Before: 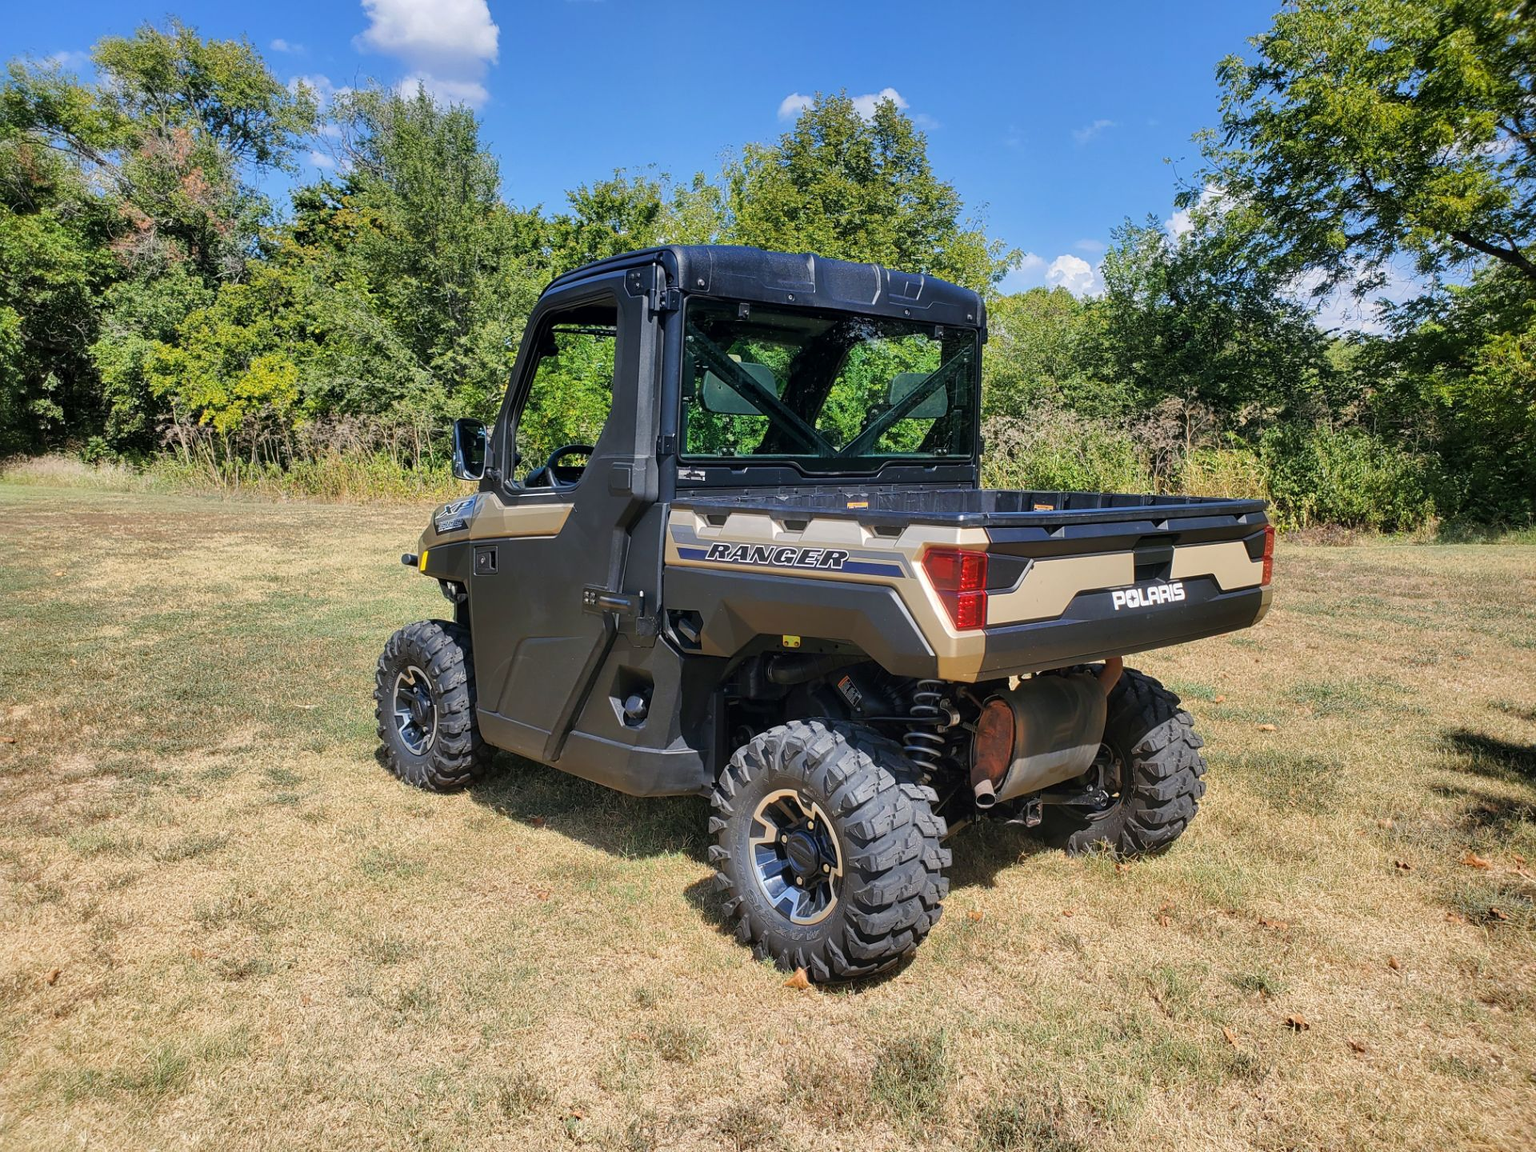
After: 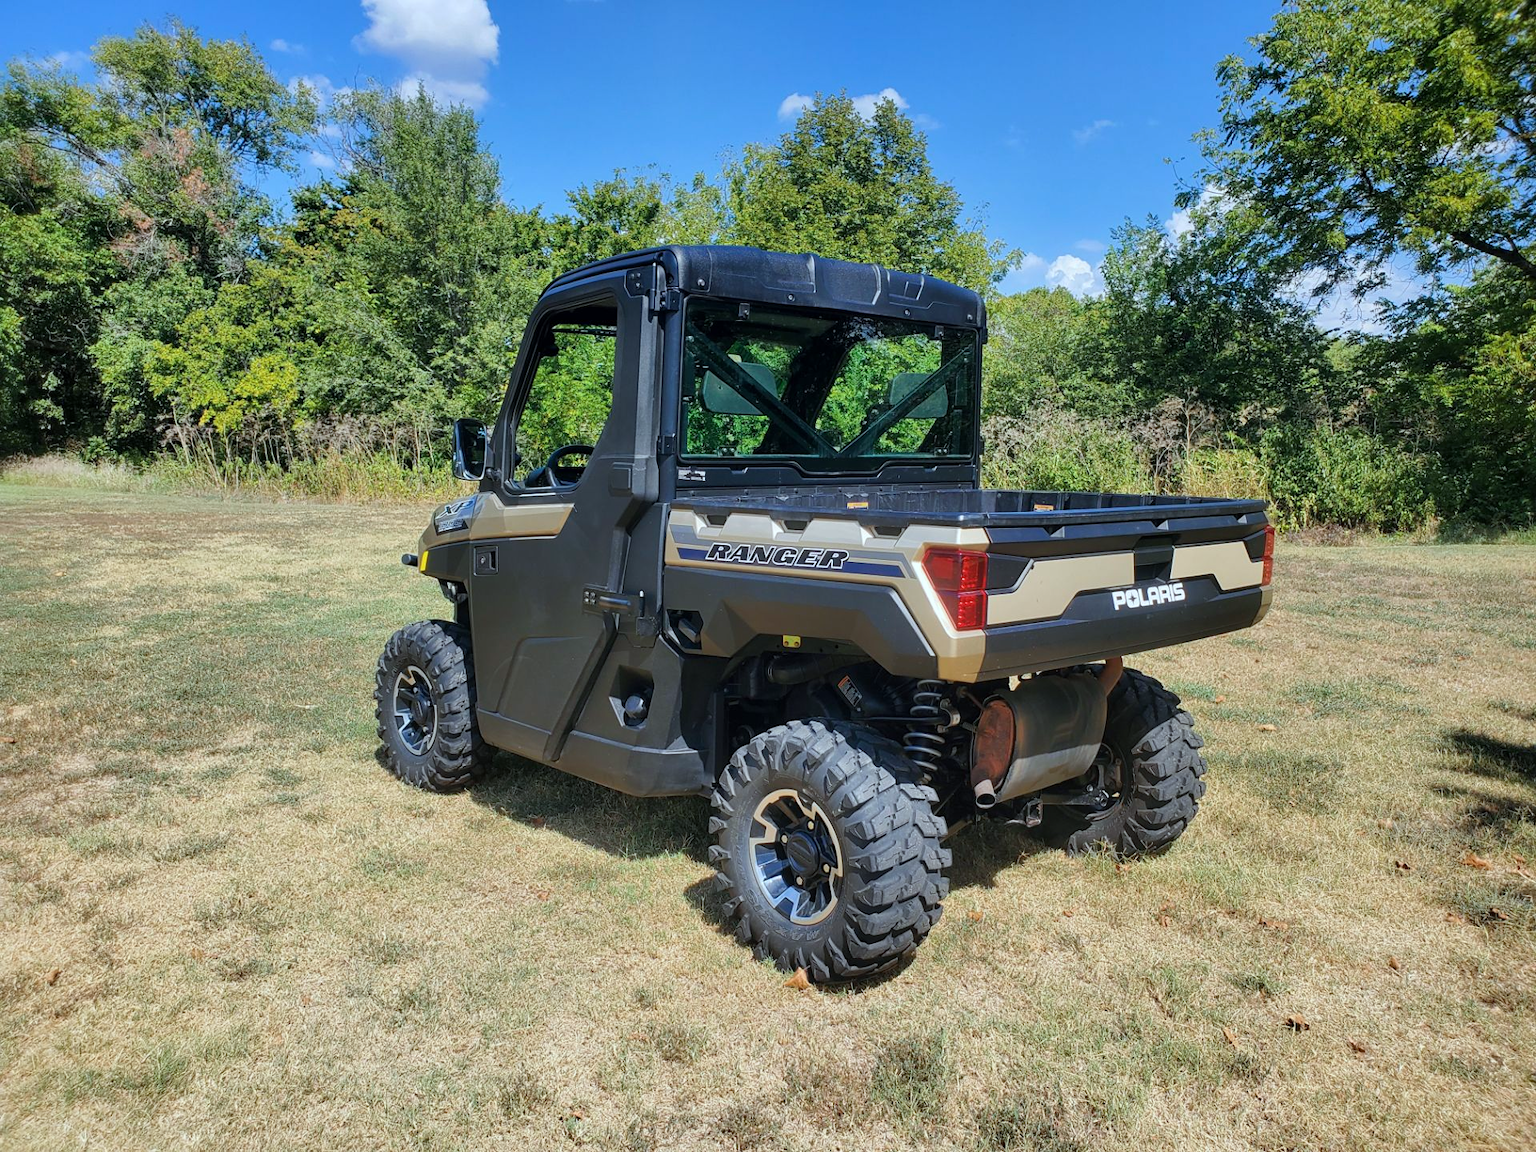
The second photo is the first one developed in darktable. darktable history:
color calibration: illuminant Planckian (black body), adaptation linear Bradford (ICC v4), x 0.364, y 0.367, temperature 4421.01 K
